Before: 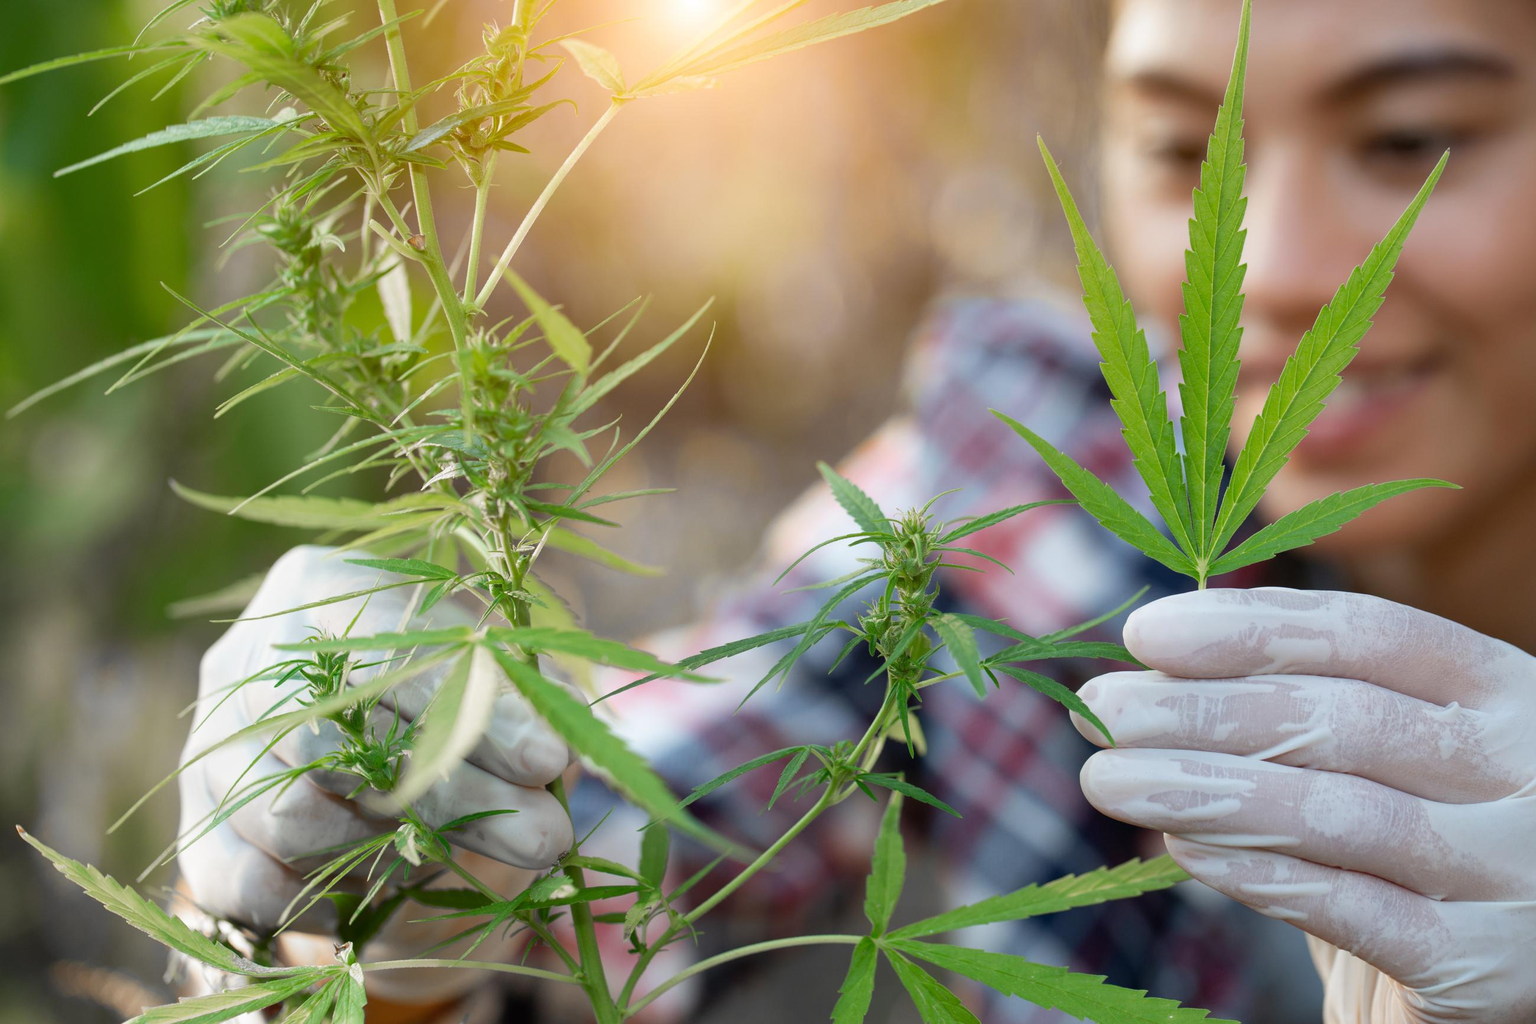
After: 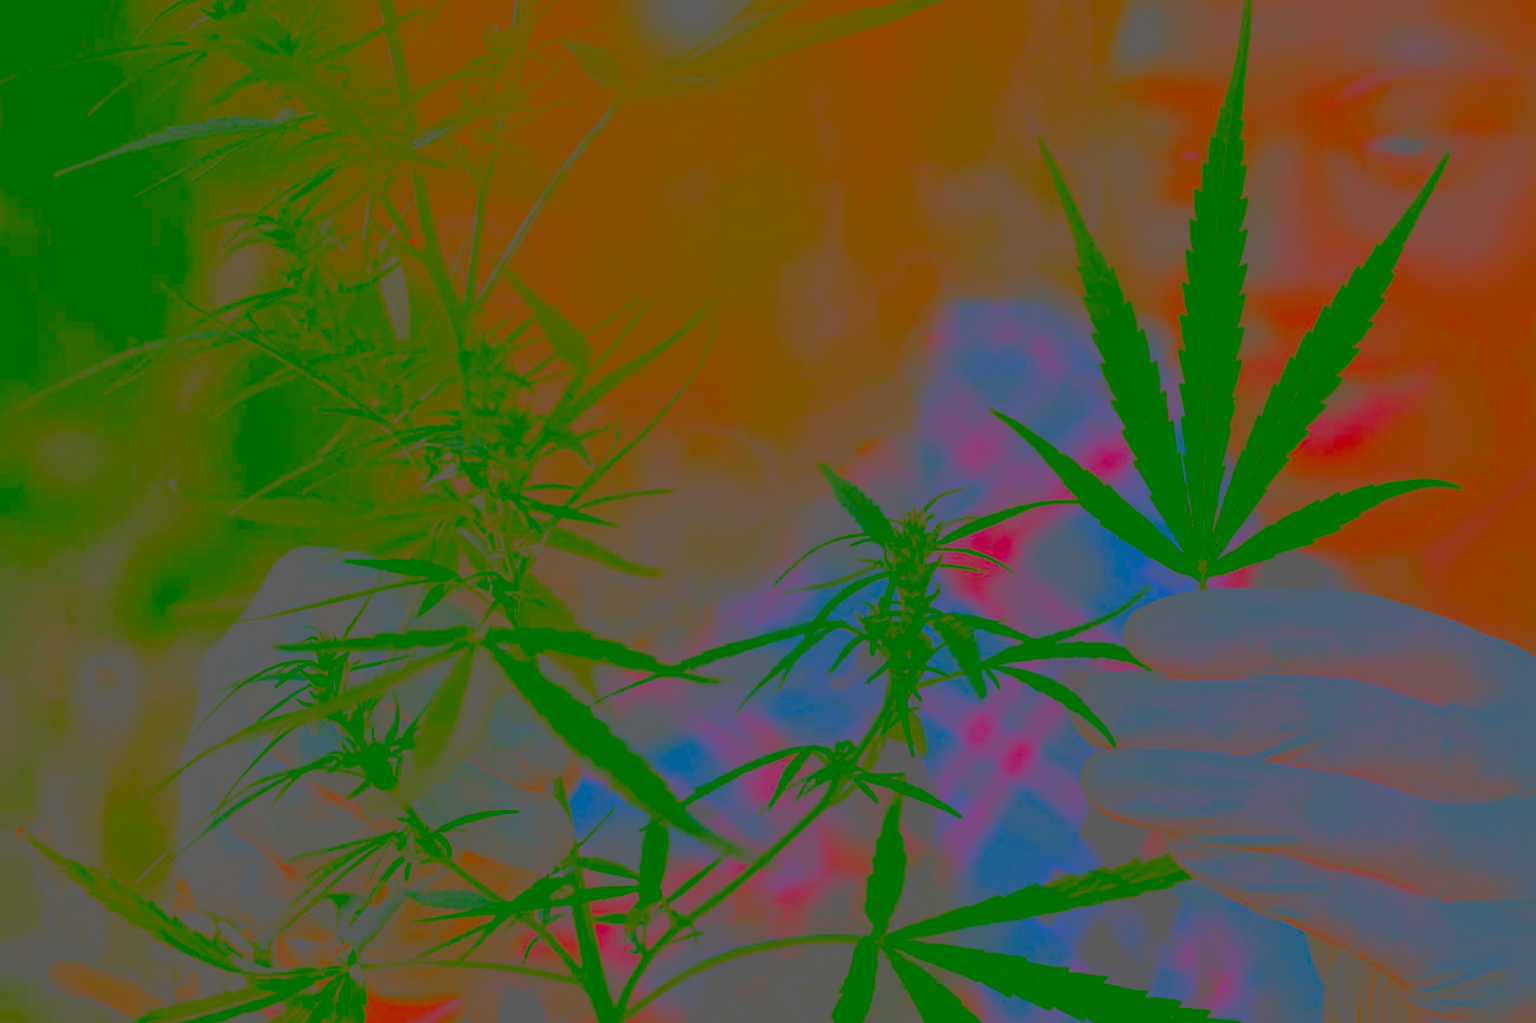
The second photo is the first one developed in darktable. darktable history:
sharpen: amount 0.55
tone equalizer: on, module defaults
tone curve: curves: ch0 [(0, 0) (0.265, 0.253) (0.732, 0.751) (1, 1)], color space Lab, linked channels, preserve colors none
contrast brightness saturation: contrast -0.99, brightness -0.17, saturation 0.75
filmic rgb: black relative exposure -6.3 EV, white relative exposure 2.8 EV, threshold 3 EV, target black luminance 0%, hardness 4.6, latitude 67.35%, contrast 1.292, shadows ↔ highlights balance -3.5%, preserve chrominance no, color science v4 (2020), contrast in shadows soft, enable highlight reconstruction true
